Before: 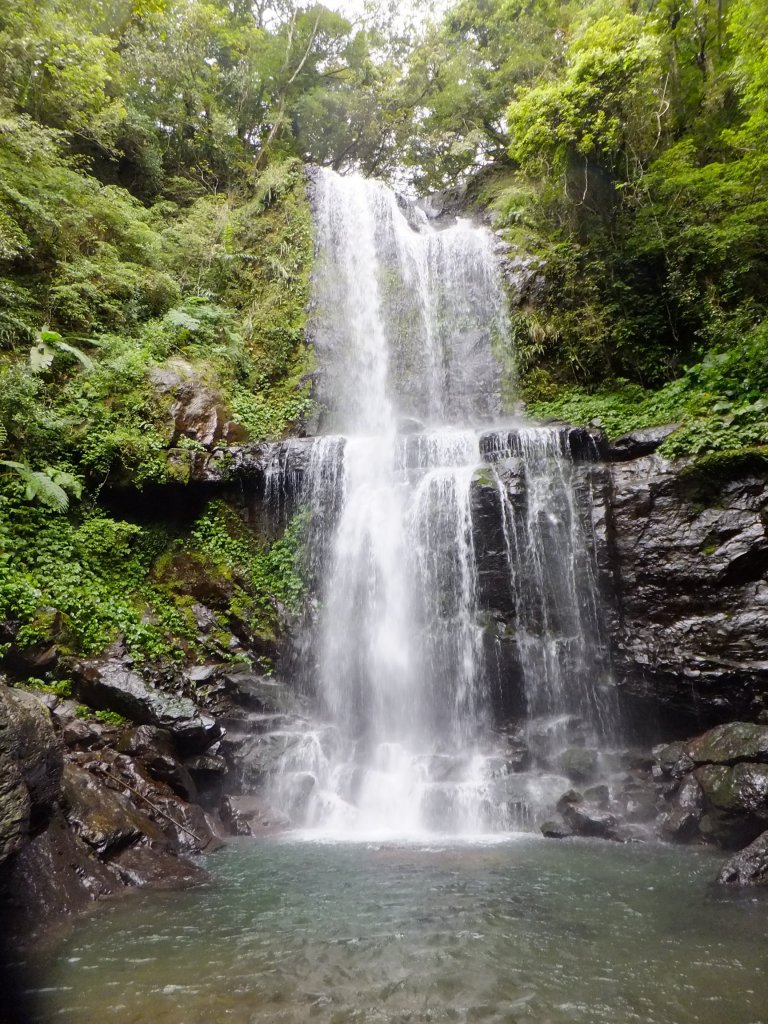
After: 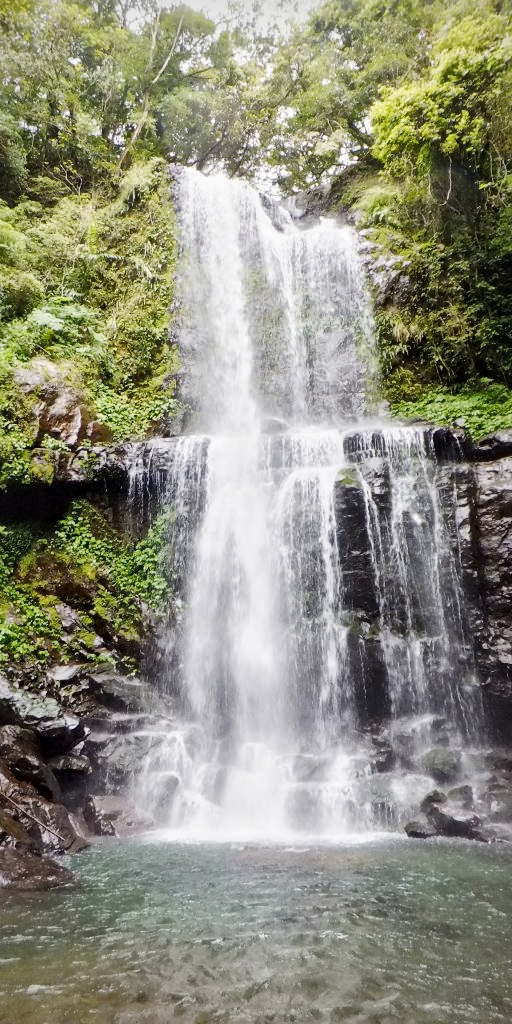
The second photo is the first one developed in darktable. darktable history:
local contrast: mode bilateral grid, contrast 20, coarseness 19, detail 163%, midtone range 0.2
crop and rotate: left 17.794%, right 15.439%
tone curve: curves: ch0 [(0, 0.017) (0.239, 0.277) (0.508, 0.593) (0.826, 0.855) (1, 0.945)]; ch1 [(0, 0) (0.401, 0.42) (0.442, 0.47) (0.492, 0.498) (0.511, 0.504) (0.555, 0.586) (0.681, 0.739) (1, 1)]; ch2 [(0, 0) (0.411, 0.433) (0.5, 0.504) (0.545, 0.574) (1, 1)], preserve colors none
vignetting: brightness -0.435, saturation -0.196
